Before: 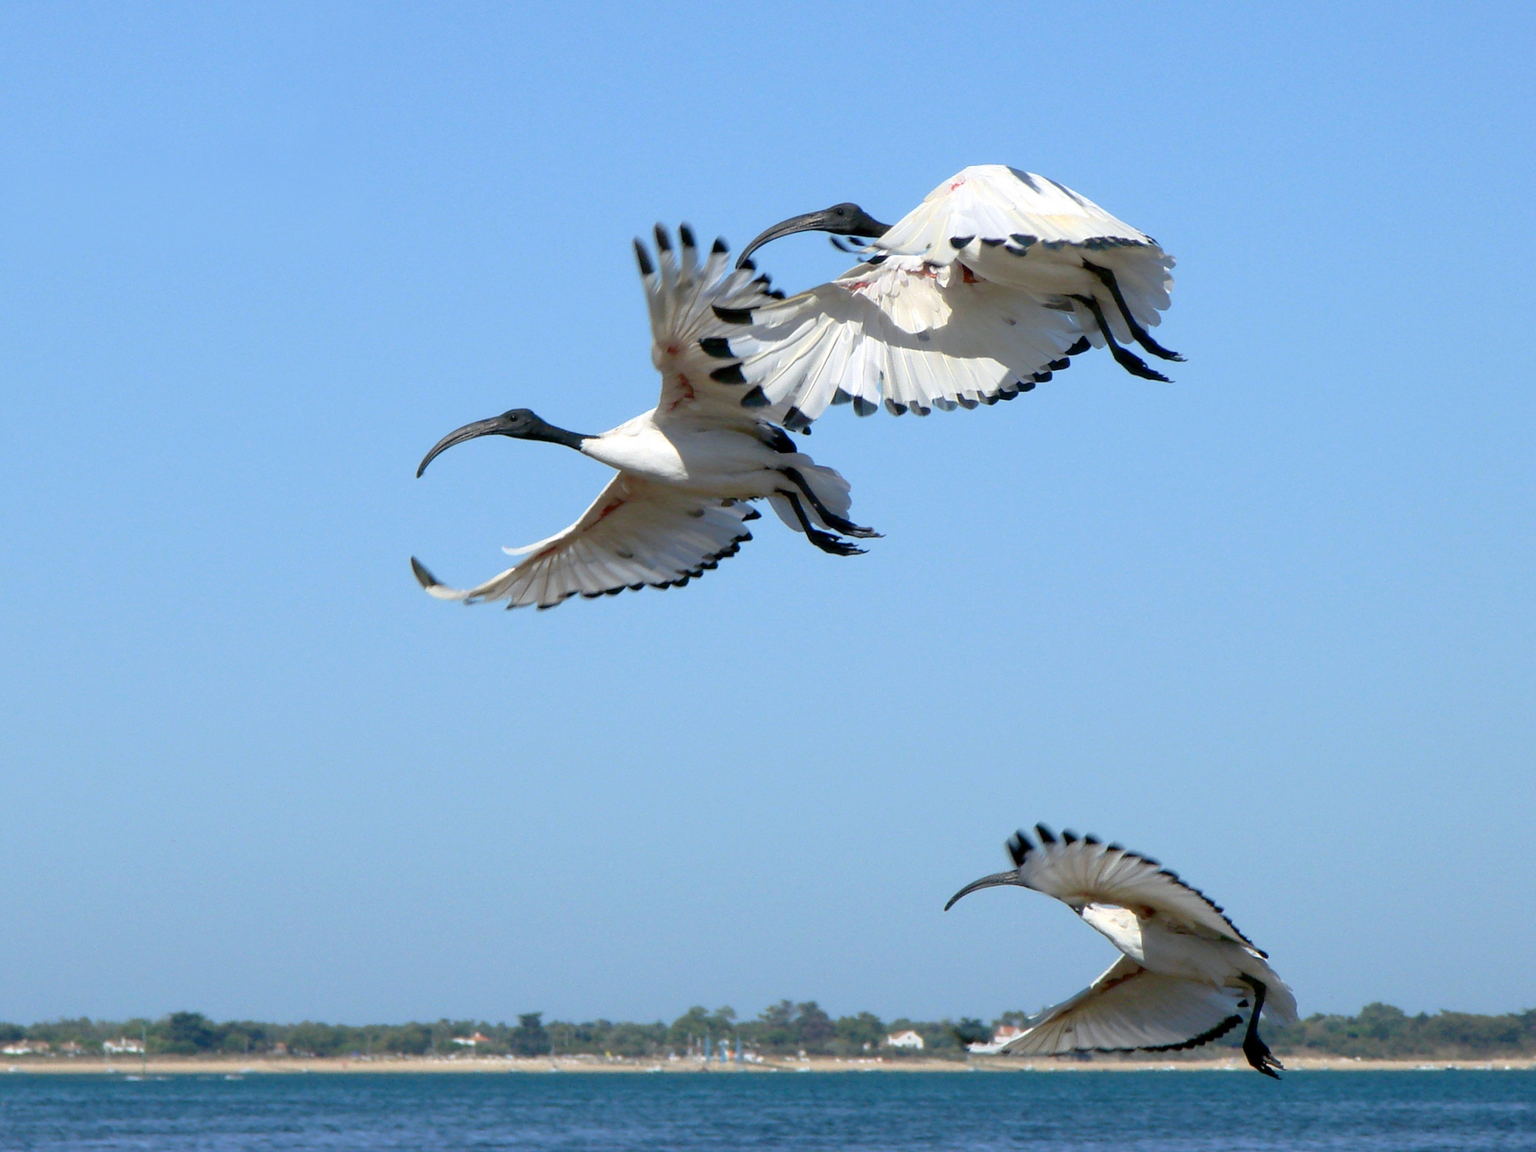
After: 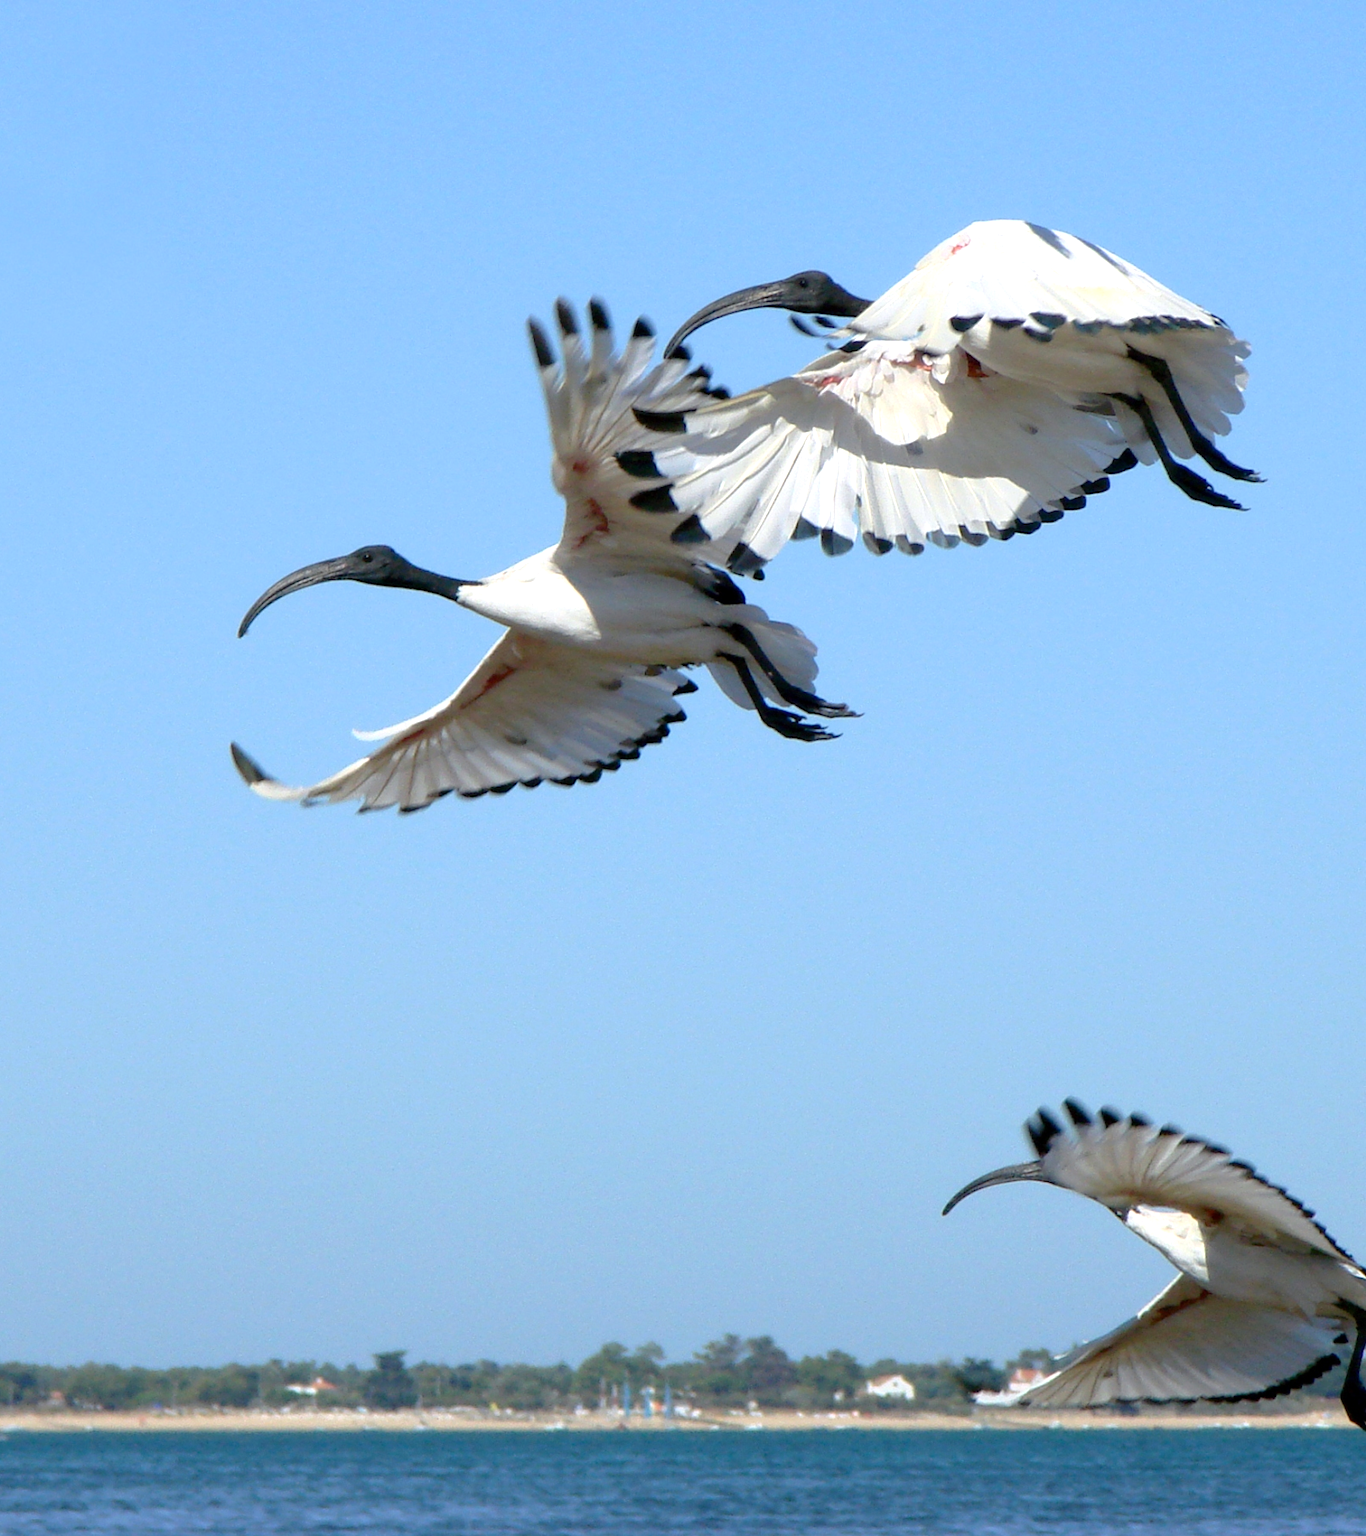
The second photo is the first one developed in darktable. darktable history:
crop and rotate: left 15.524%, right 17.806%
exposure: exposure 0.24 EV, compensate highlight preservation false
